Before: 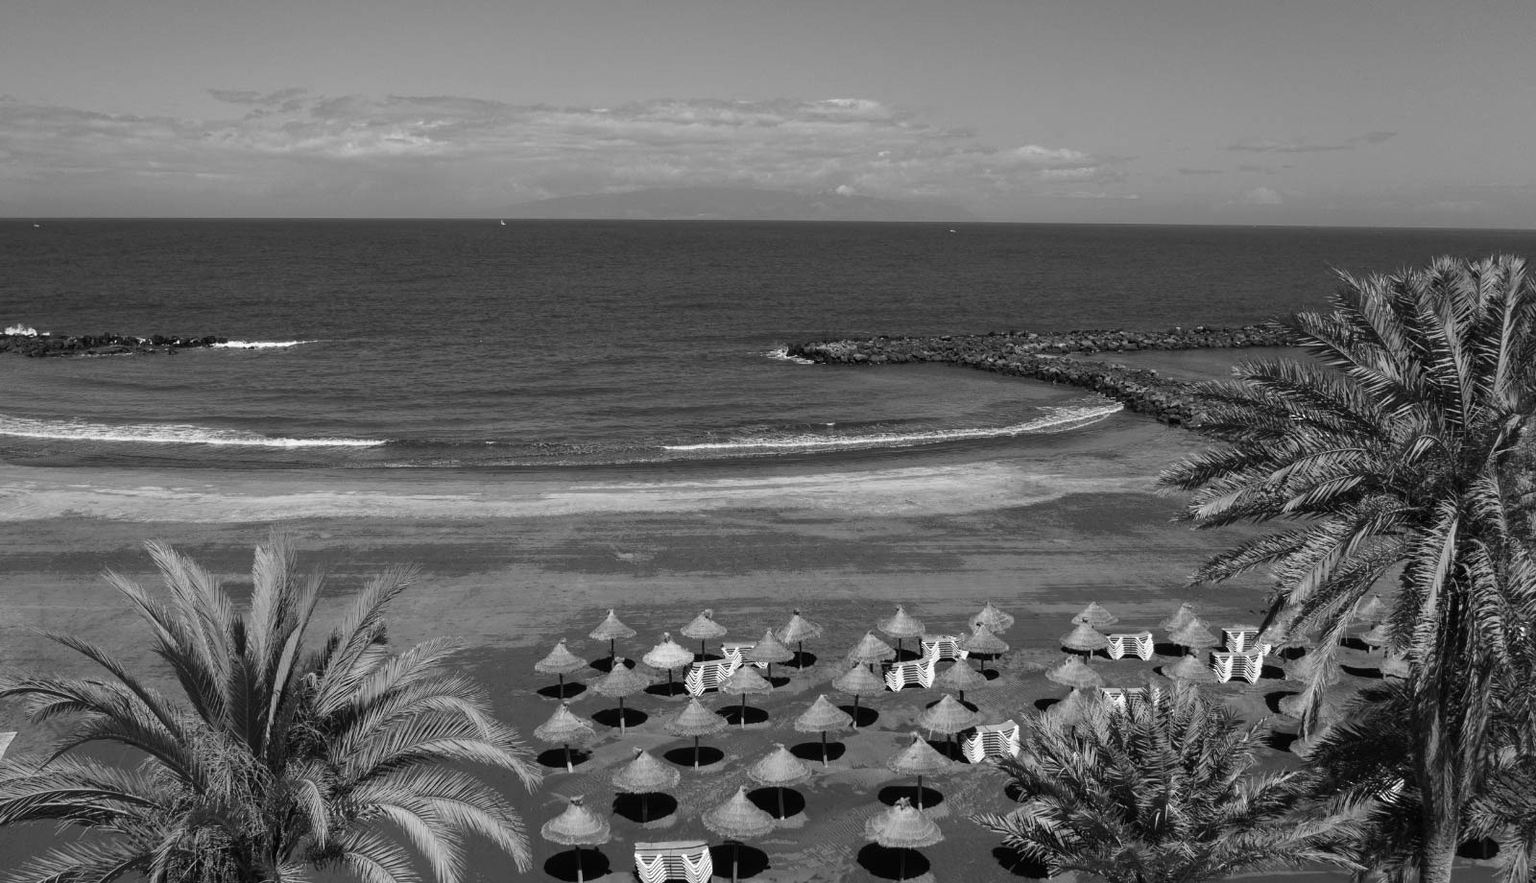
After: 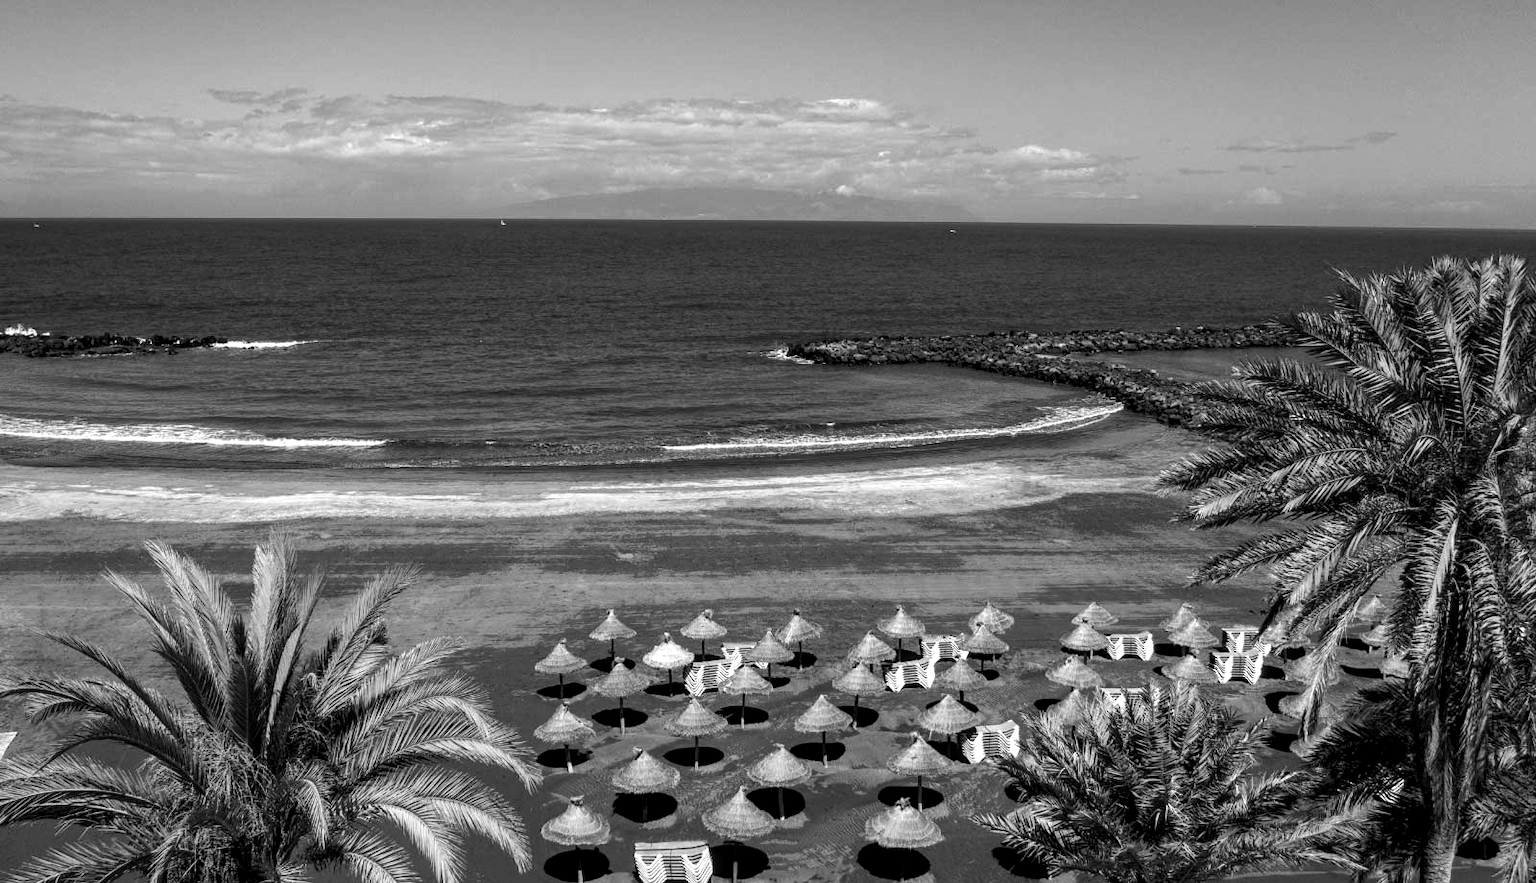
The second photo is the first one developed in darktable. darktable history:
local contrast: detail 130%
color balance rgb: global offset › luminance -0.493%, linear chroma grading › global chroma 15.047%, perceptual saturation grading › global saturation 14.108%, perceptual saturation grading › highlights -30.768%, perceptual saturation grading › shadows 51.535%, perceptual brilliance grading › global brilliance -4.618%, perceptual brilliance grading › highlights 24.4%, perceptual brilliance grading › mid-tones 7.521%, perceptual brilliance grading › shadows -4.681%, global vibrance 20%
tone equalizer: edges refinement/feathering 500, mask exposure compensation -1.57 EV, preserve details no
velvia: on, module defaults
